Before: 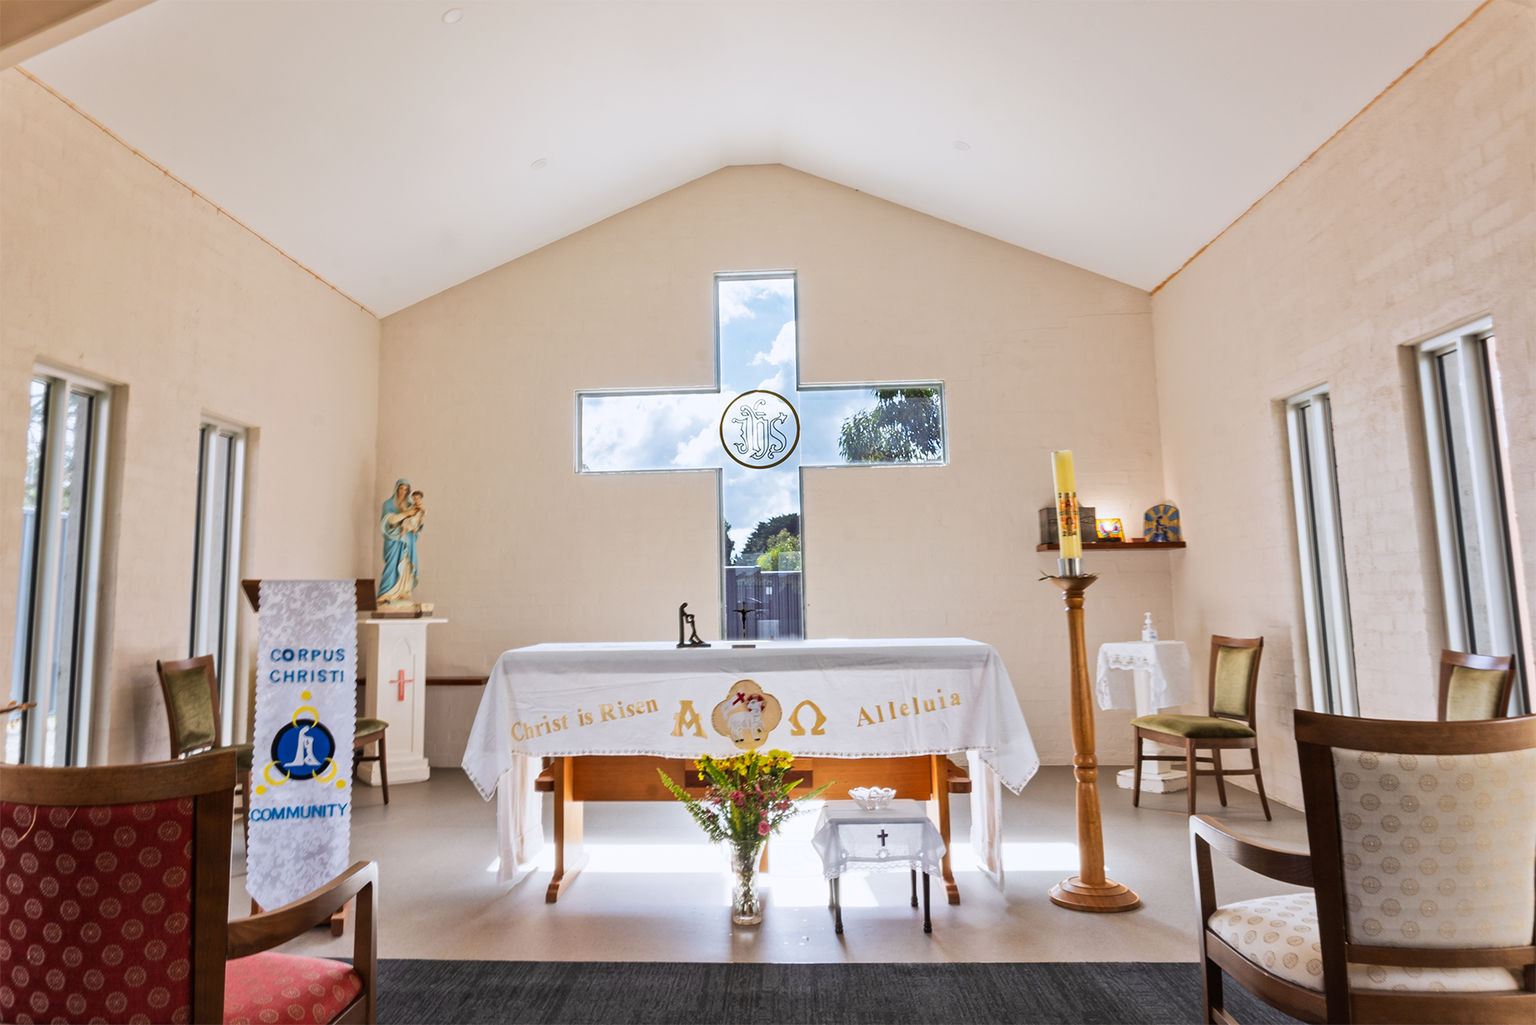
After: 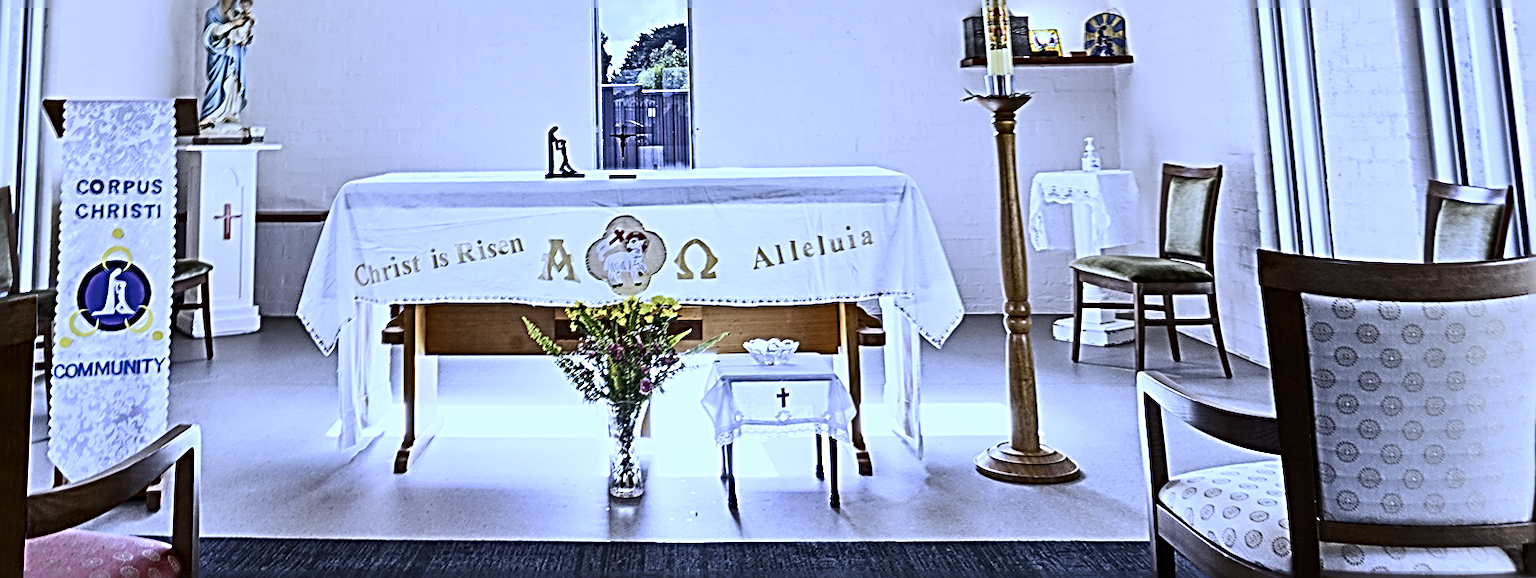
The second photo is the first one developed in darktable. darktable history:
white balance: red 0.766, blue 1.537
contrast brightness saturation: contrast 0.25, saturation -0.31
sharpen: radius 3.158, amount 1.731
crop and rotate: left 13.306%, top 48.129%, bottom 2.928%
